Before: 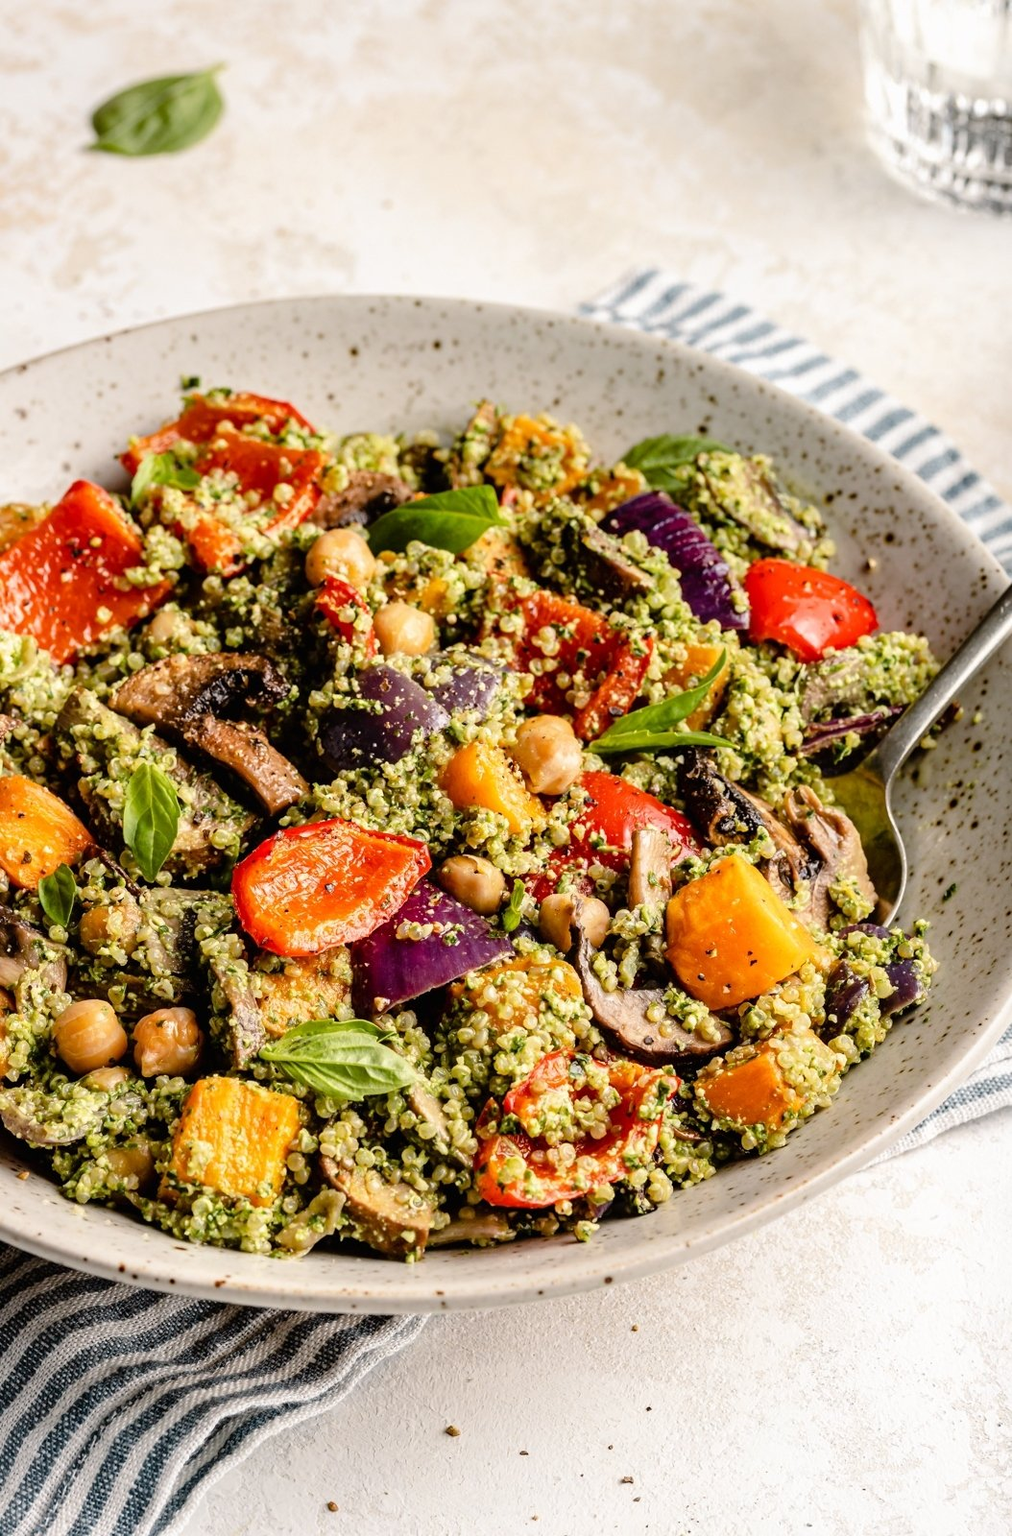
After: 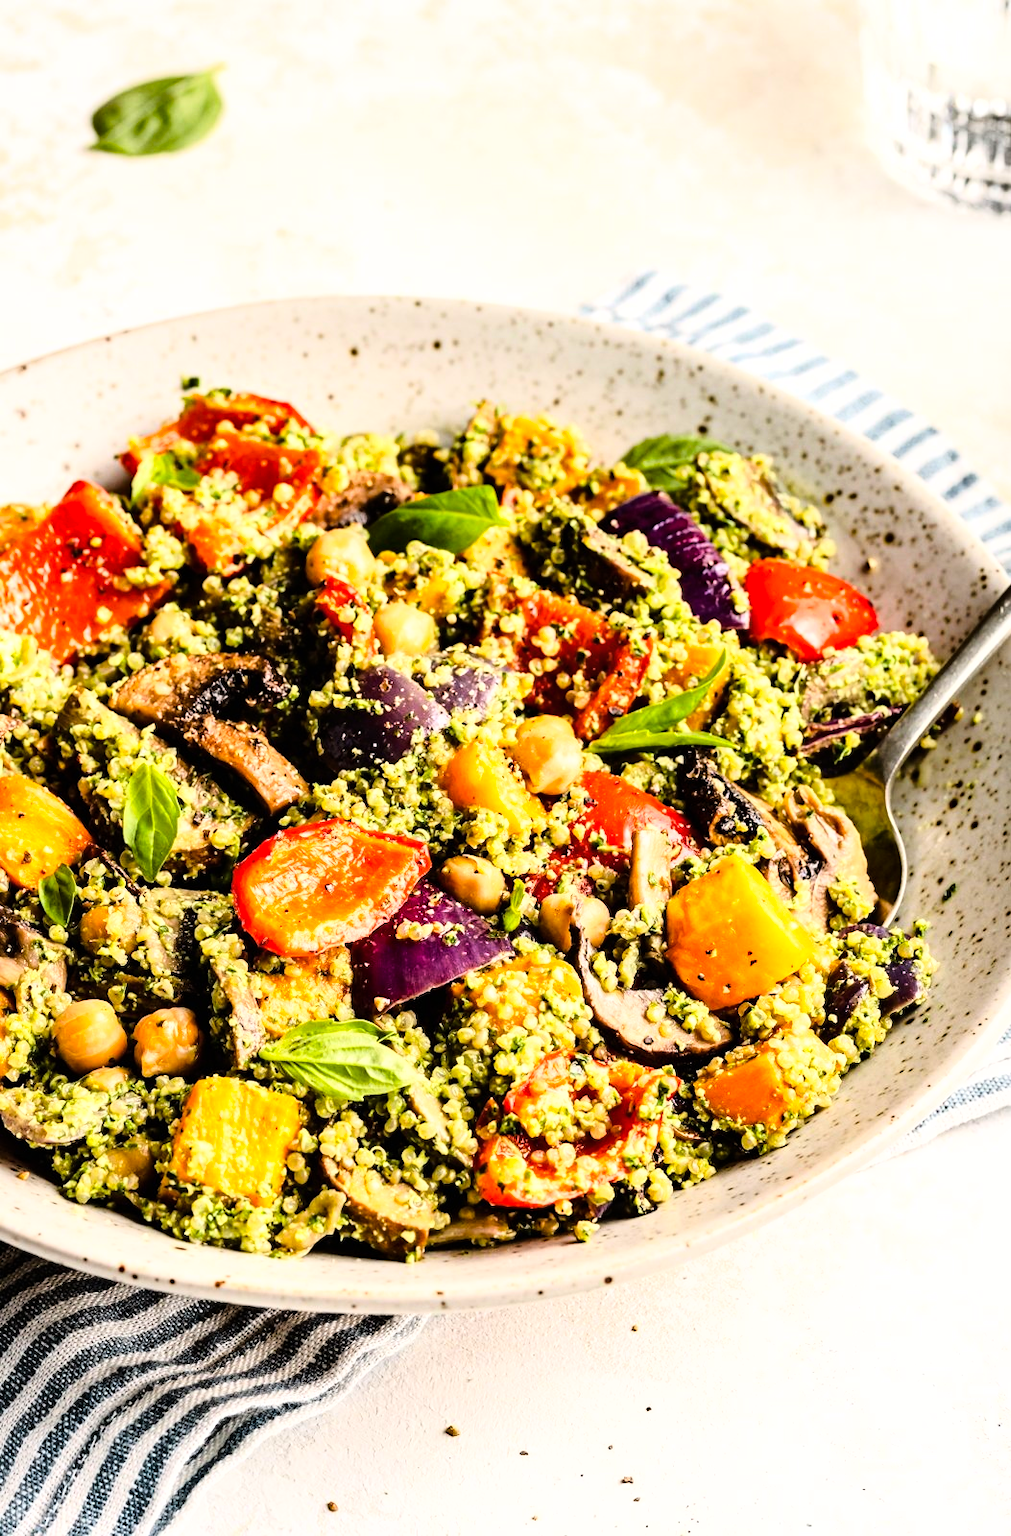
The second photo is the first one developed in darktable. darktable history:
shadows and highlights: radius 125.46, shadows 30.51, highlights -30.51, low approximation 0.01, soften with gaussian
color balance rgb: linear chroma grading › global chroma 10%, global vibrance 10%, contrast 15%, saturation formula JzAzBz (2021)
base curve: curves: ch0 [(0, 0) (0.028, 0.03) (0.121, 0.232) (0.46, 0.748) (0.859, 0.968) (1, 1)]
